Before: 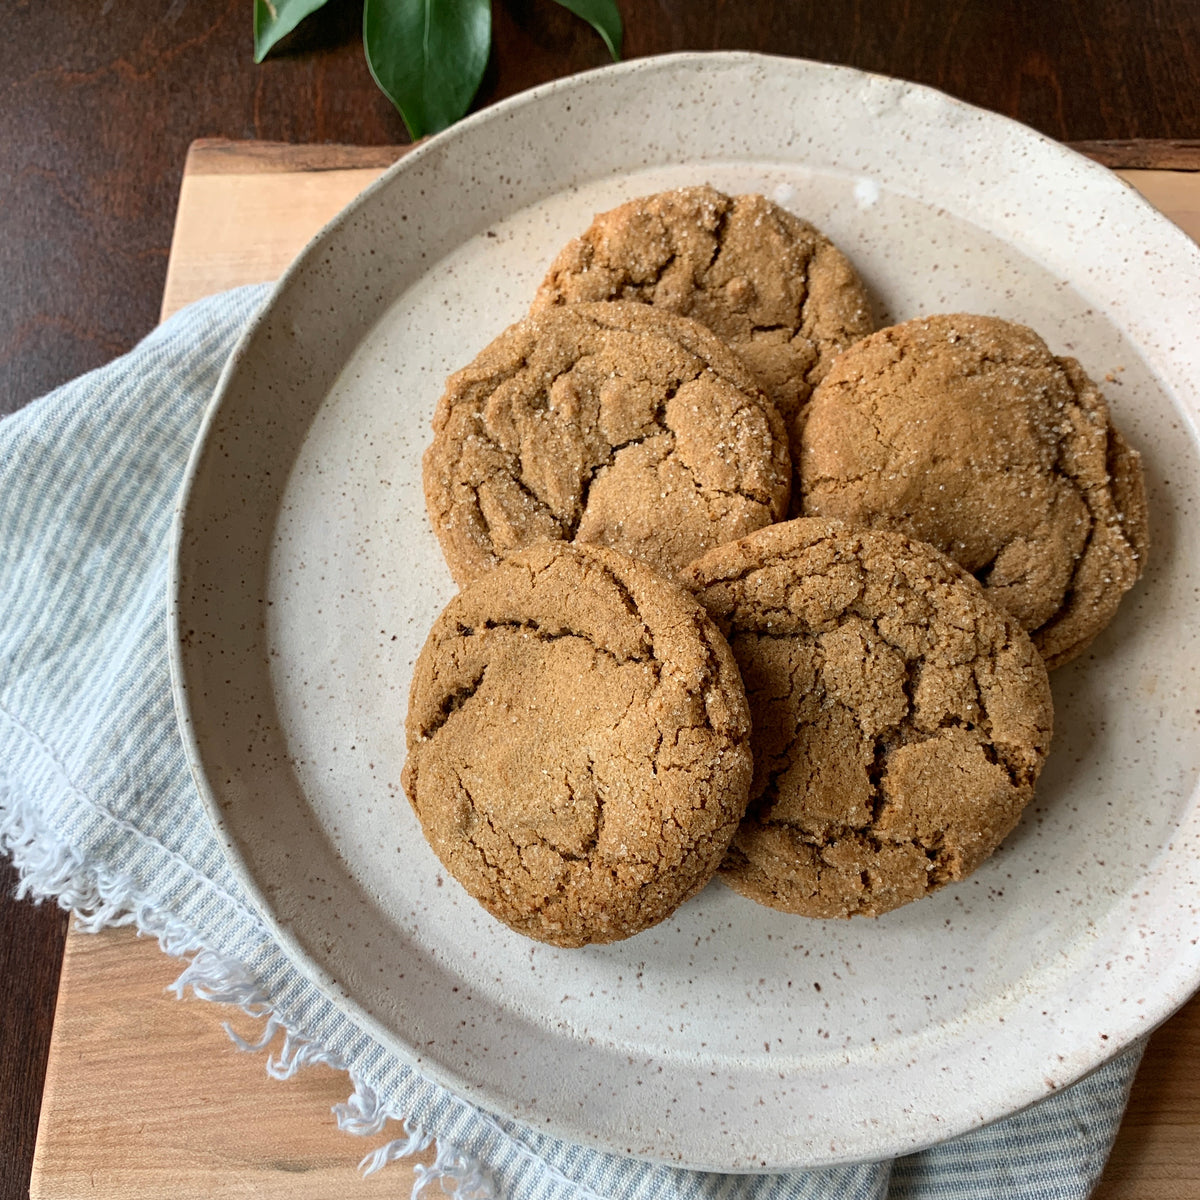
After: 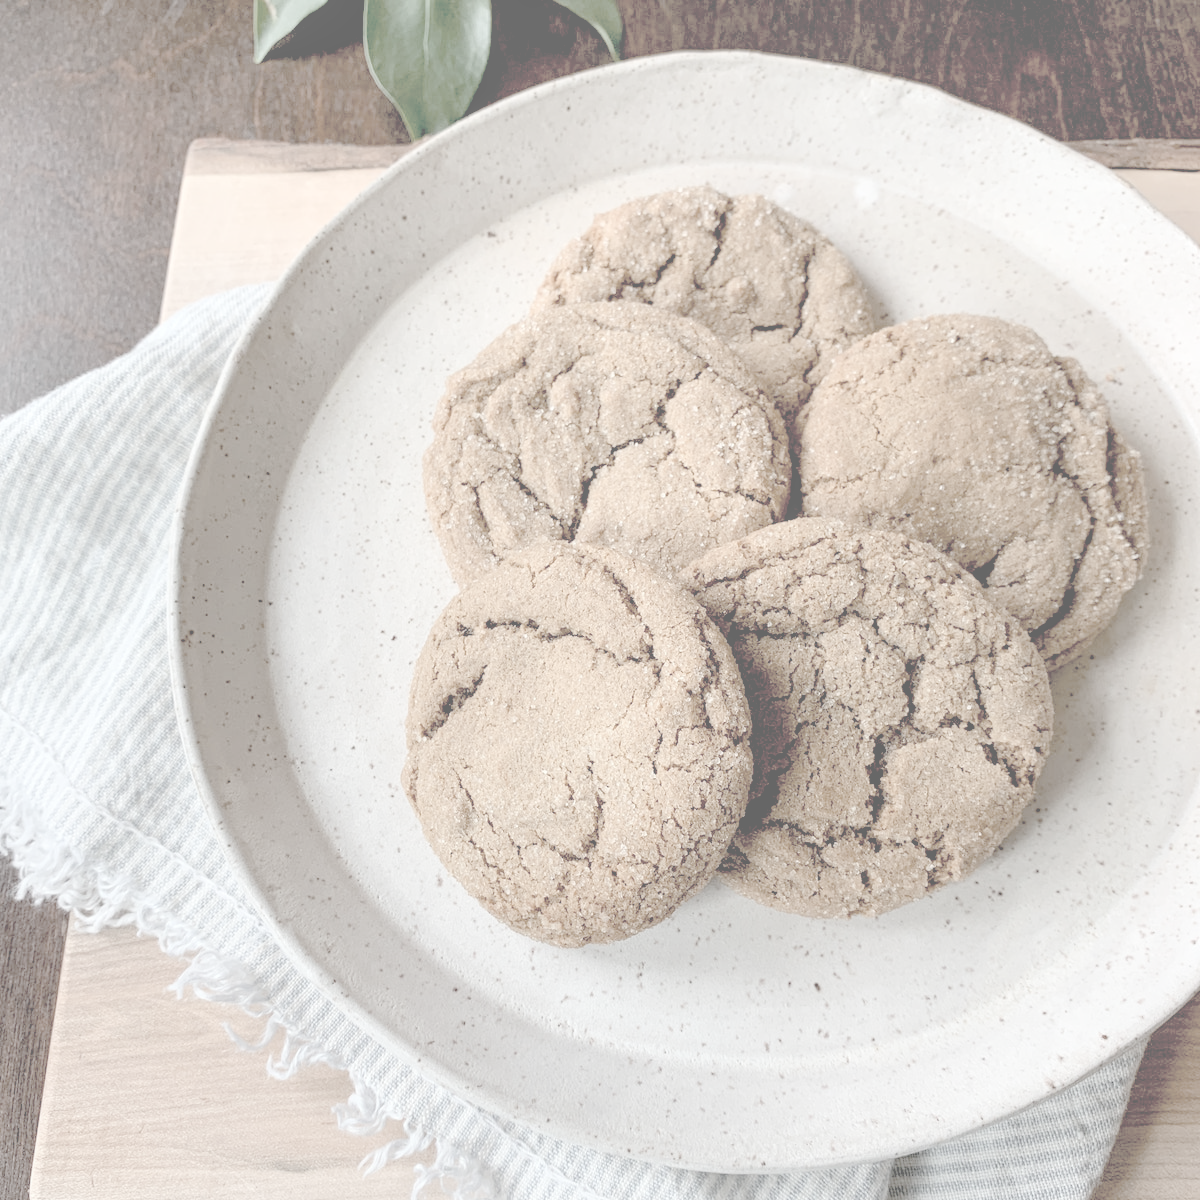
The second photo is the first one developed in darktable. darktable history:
color balance: contrast -15%
exposure: black level correction 0.01, exposure 1 EV, compensate highlight preservation false
contrast brightness saturation: contrast -0.32, brightness 0.75, saturation -0.78
local contrast: on, module defaults
